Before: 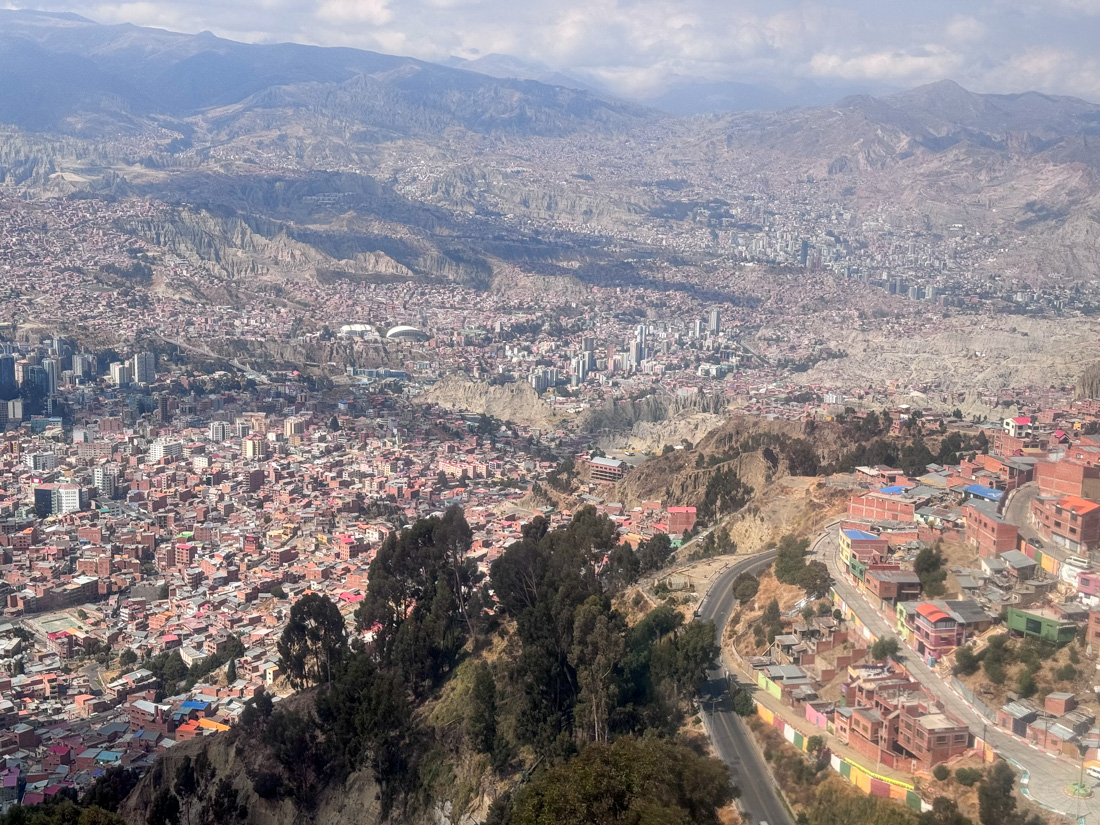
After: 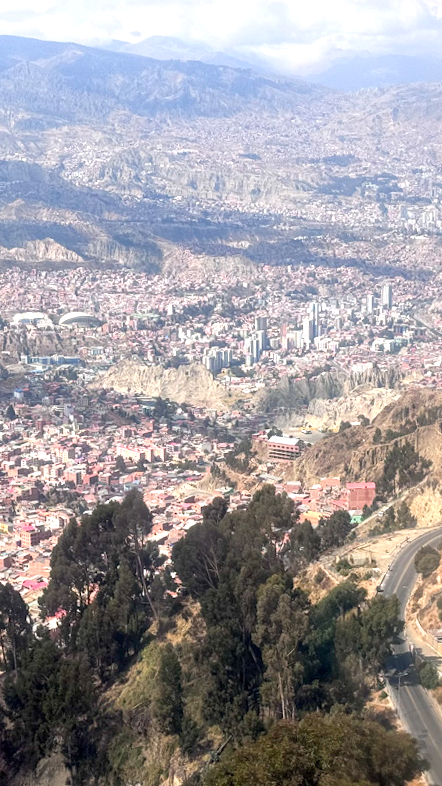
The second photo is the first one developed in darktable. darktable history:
crop: left 28.583%, right 29.231%
exposure: exposure 0.7 EV, compensate highlight preservation false
rotate and perspective: rotation -2.12°, lens shift (vertical) 0.009, lens shift (horizontal) -0.008, automatic cropping original format, crop left 0.036, crop right 0.964, crop top 0.05, crop bottom 0.959
